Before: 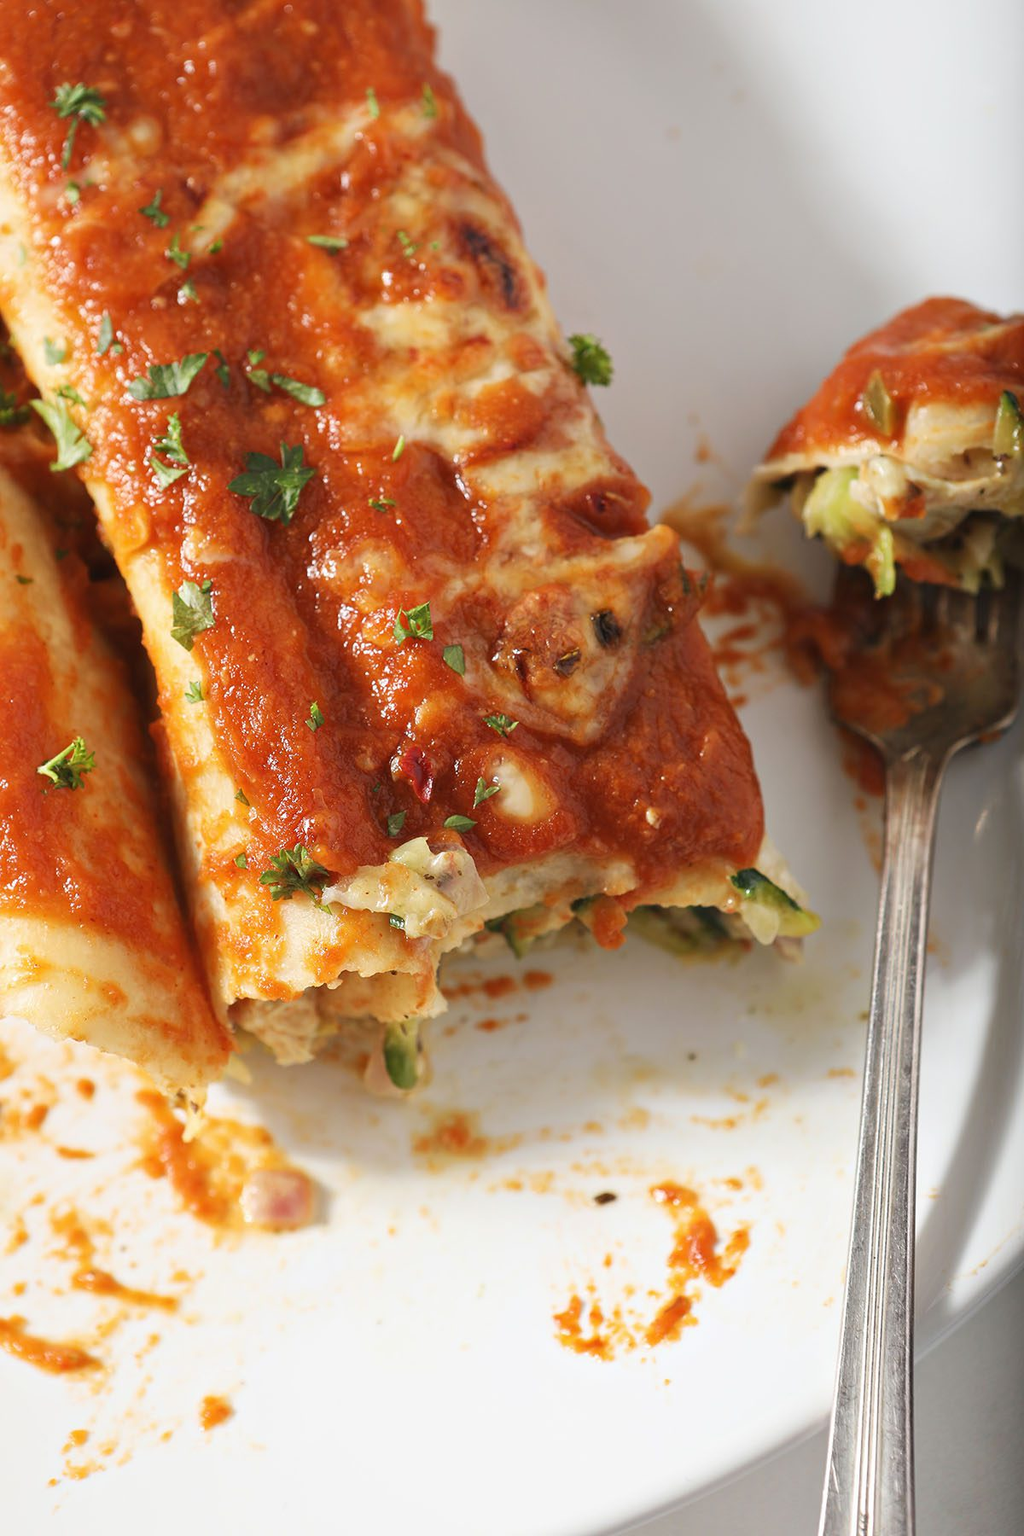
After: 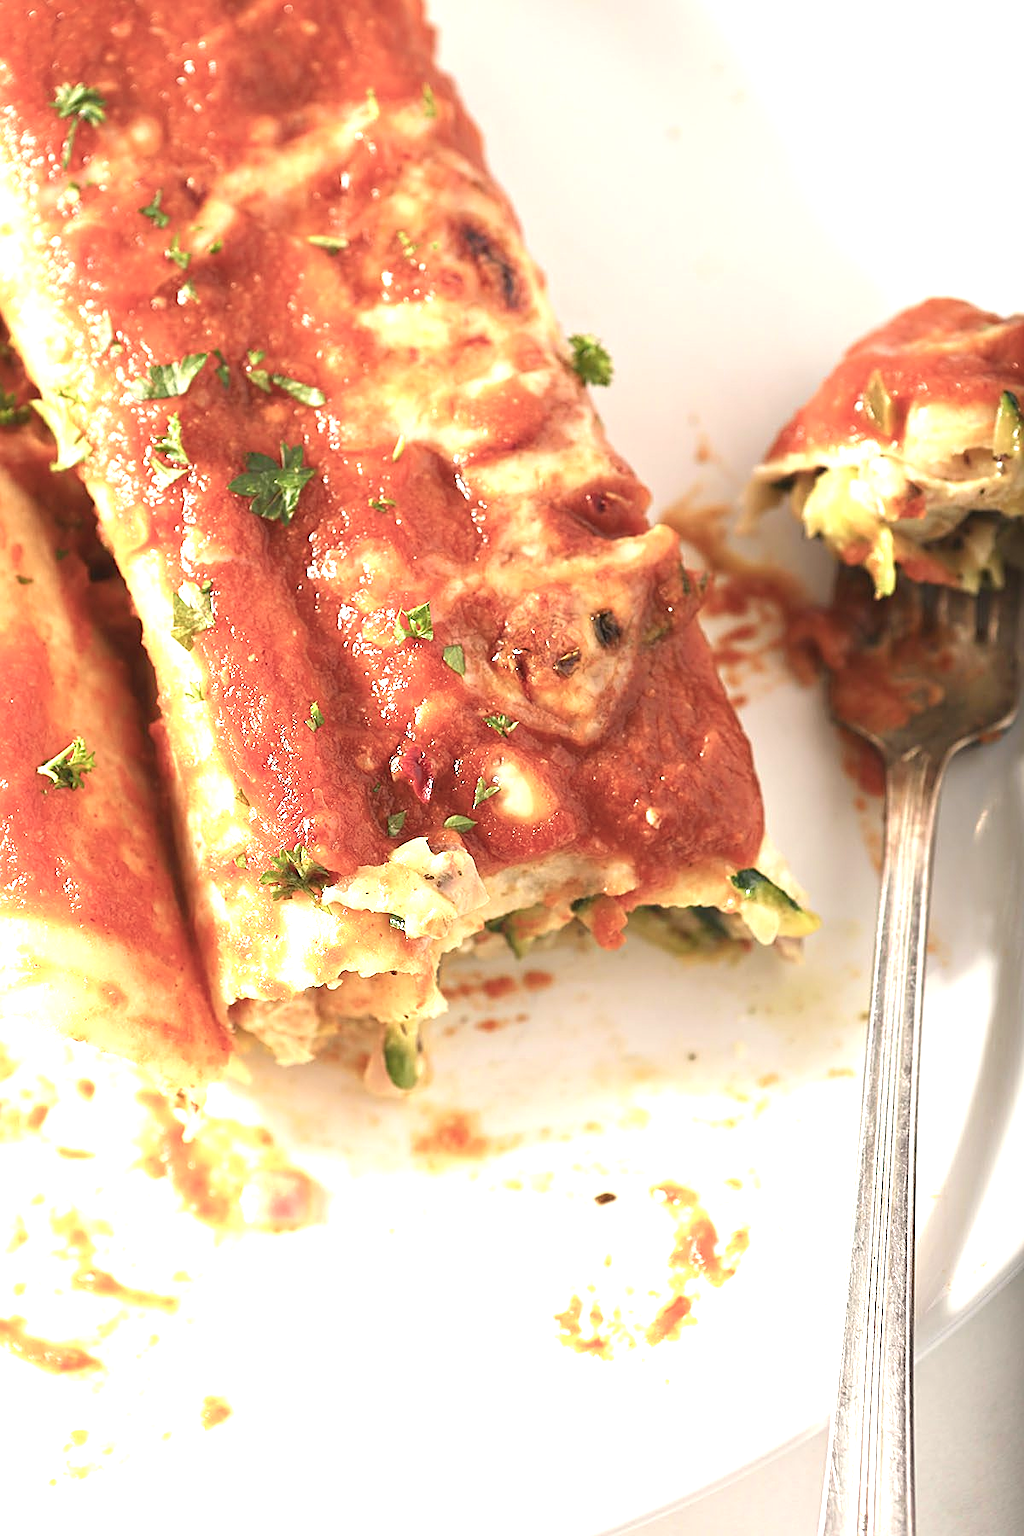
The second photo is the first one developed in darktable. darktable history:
exposure: black level correction 0, exposure 1.179 EV, compensate highlight preservation false
sharpen: on, module defaults
color calibration: output R [1.003, 0.027, -0.041, 0], output G [-0.018, 1.043, -0.038, 0], output B [0.071, -0.086, 1.017, 0], x 0.334, y 0.348, temperature 5408.6 K, gamut compression 2.99
